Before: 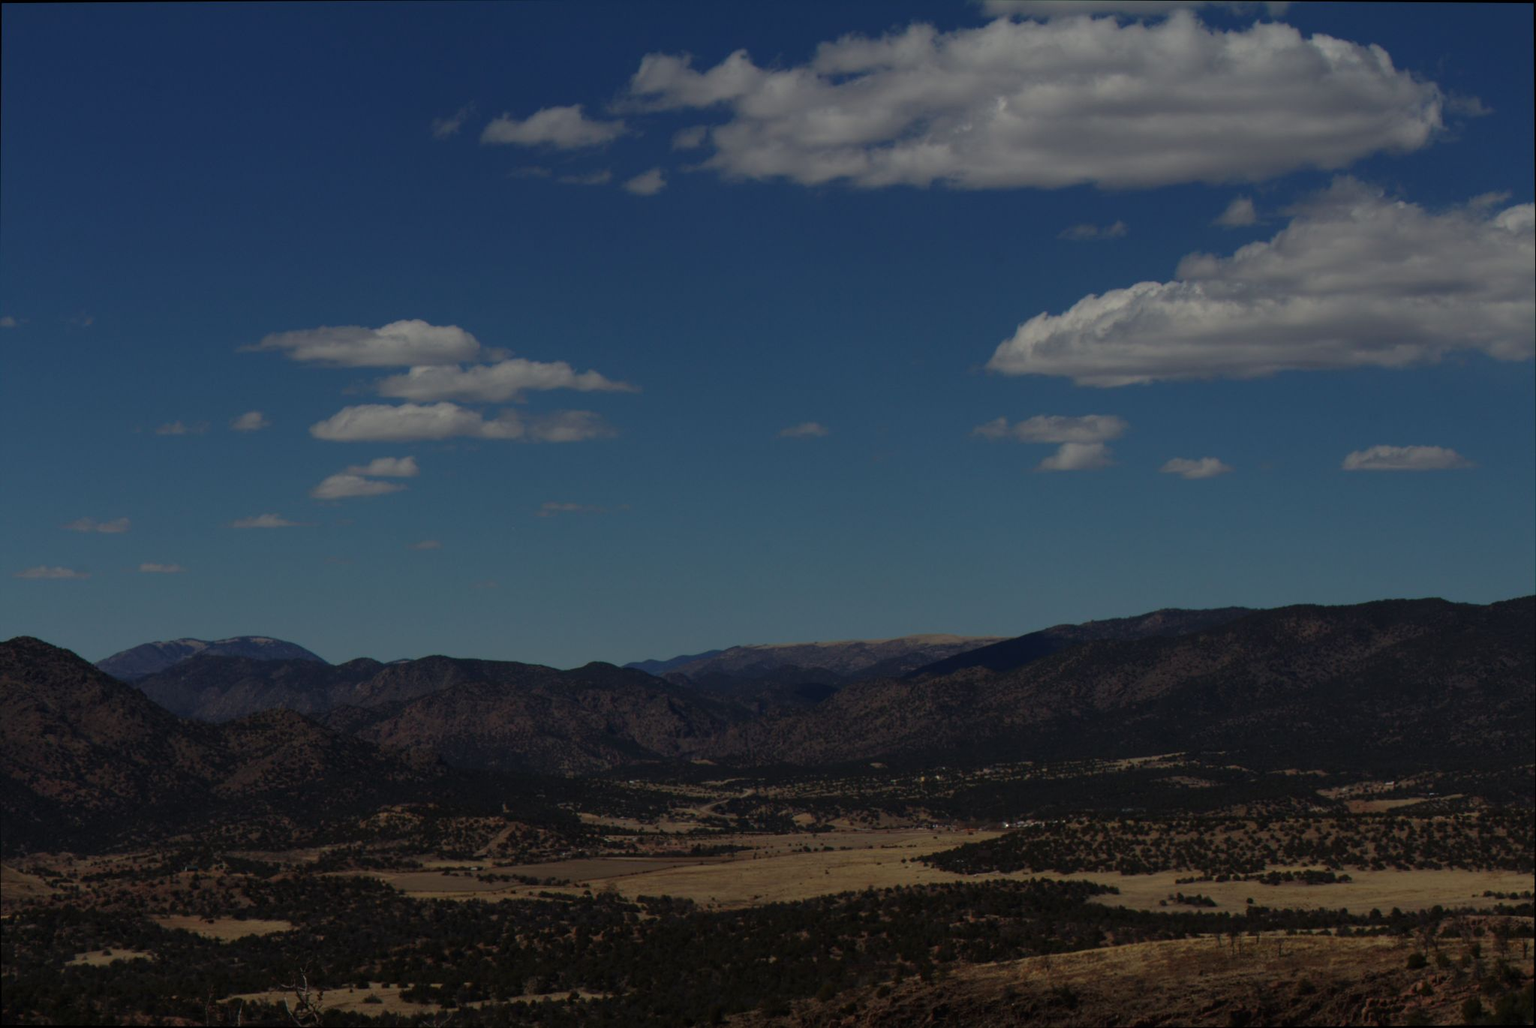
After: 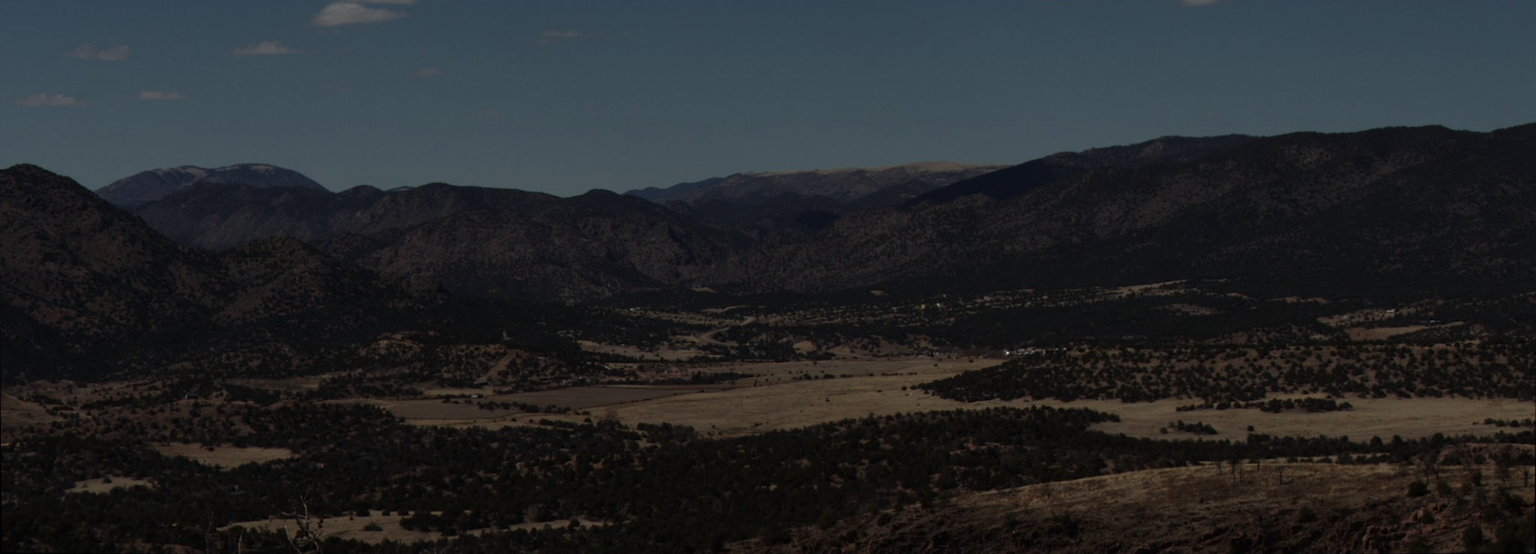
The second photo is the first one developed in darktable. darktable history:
crop and rotate: top 46.052%, right 0.01%
contrast brightness saturation: contrast 0.096, saturation -0.36
color zones: curves: ch1 [(0.239, 0.552) (0.75, 0.5)]; ch2 [(0.25, 0.462) (0.749, 0.457)]
exposure: exposure -0.25 EV, compensate highlight preservation false
